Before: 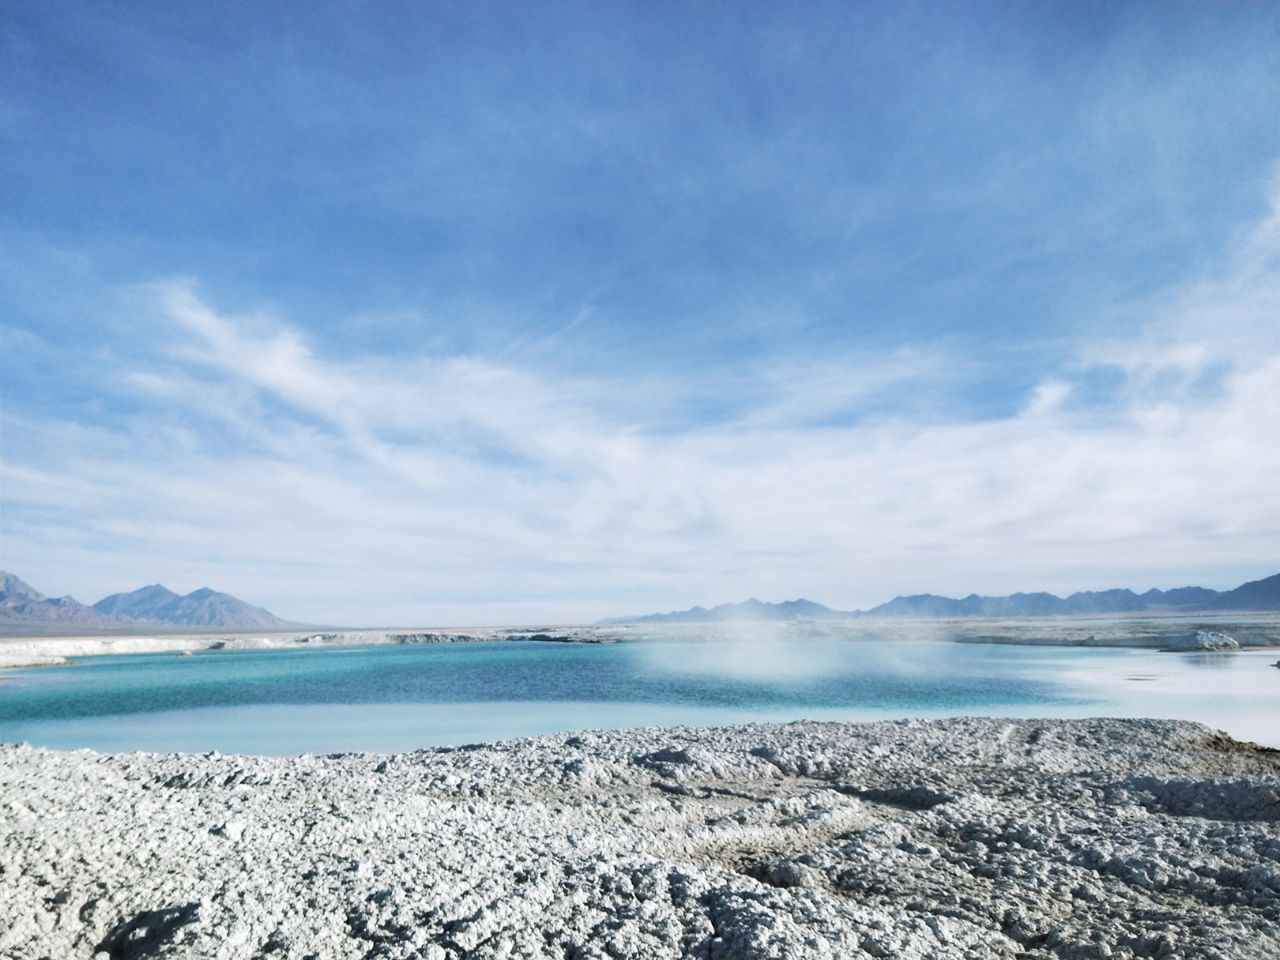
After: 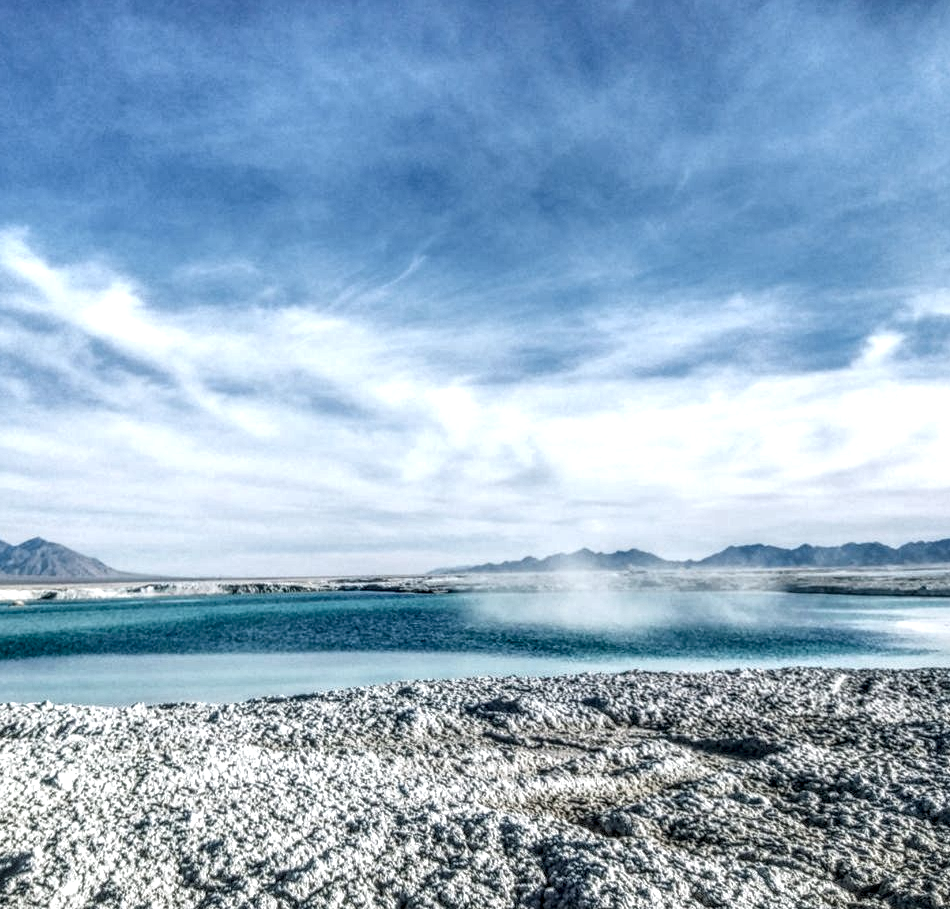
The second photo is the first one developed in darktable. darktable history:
local contrast: highlights 0%, shadows 0%, detail 300%, midtone range 0.3
crop and rotate: left 13.15%, top 5.251%, right 12.609%
